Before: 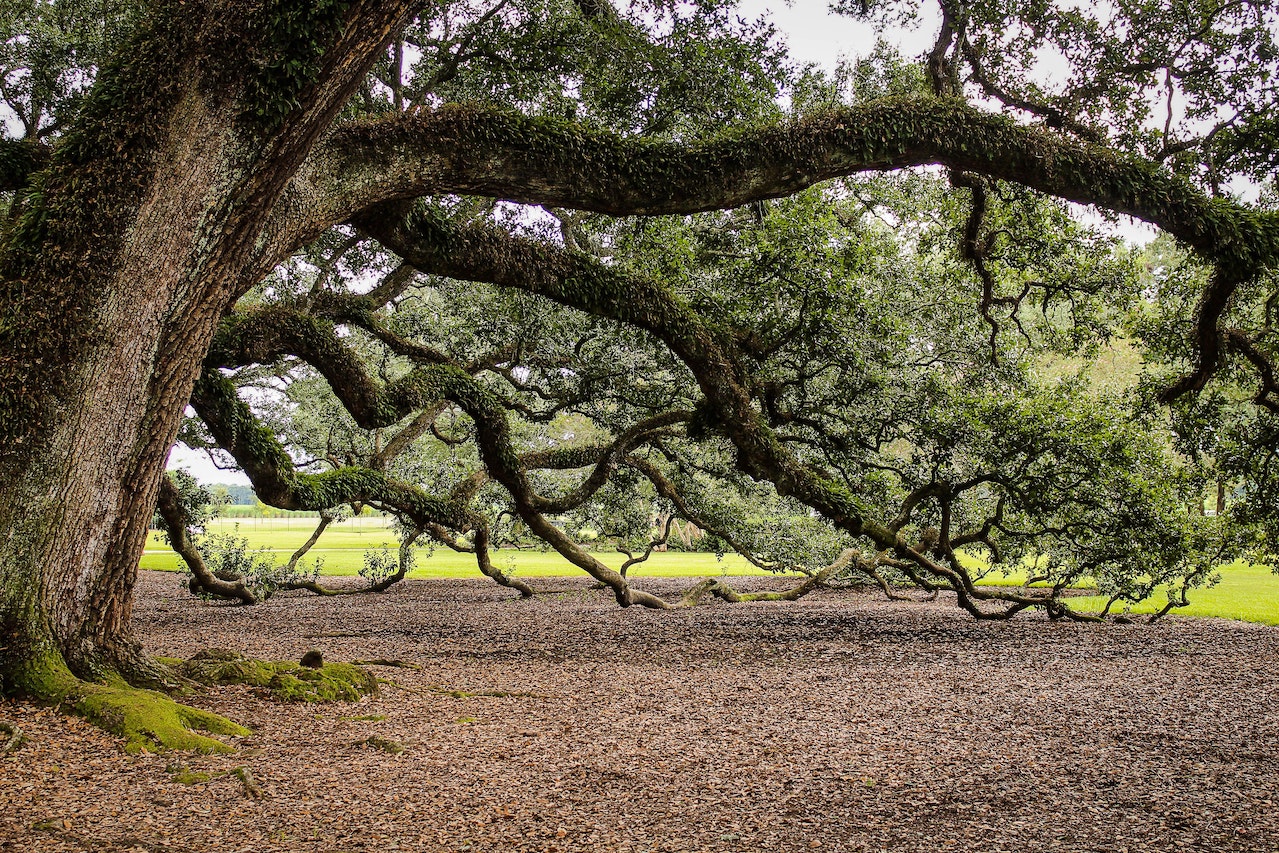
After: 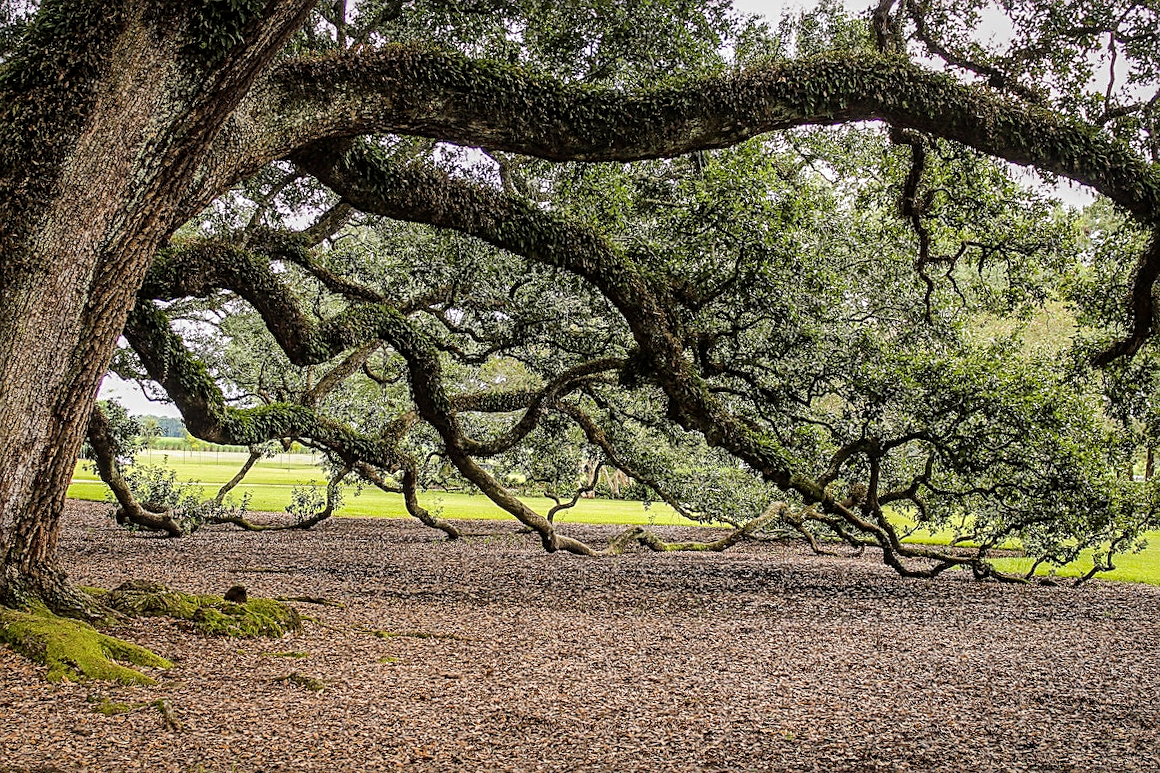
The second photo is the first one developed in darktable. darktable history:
sharpen: on, module defaults
local contrast: on, module defaults
crop and rotate: angle -1.96°, left 3.097%, top 4.154%, right 1.586%, bottom 0.529%
